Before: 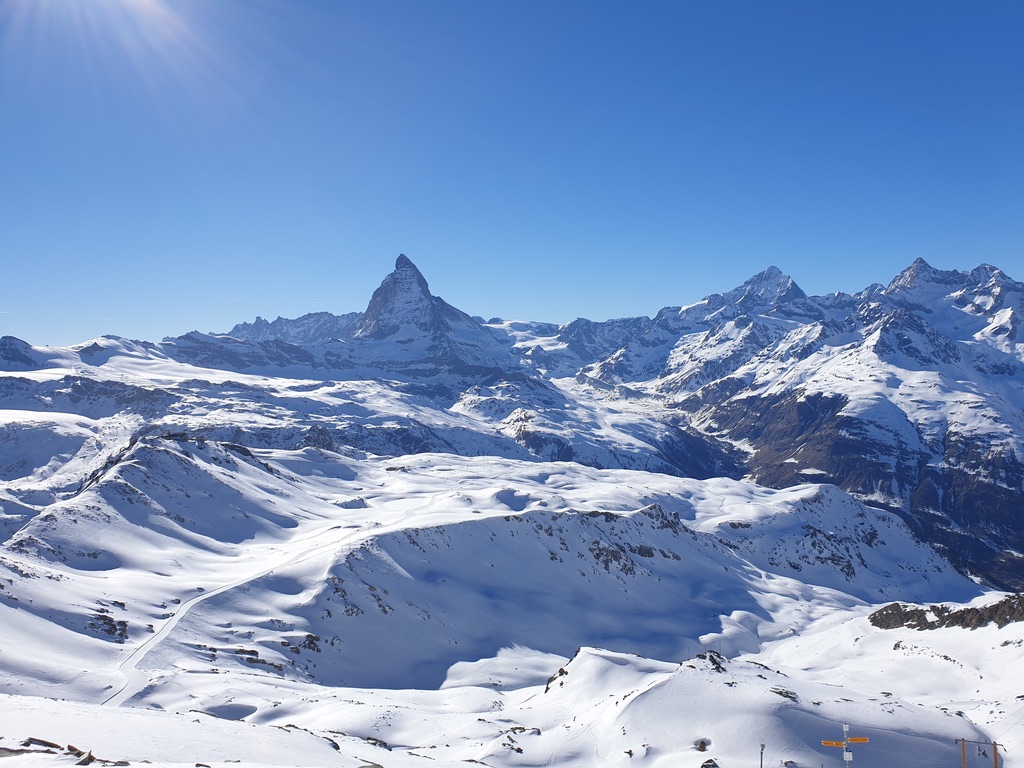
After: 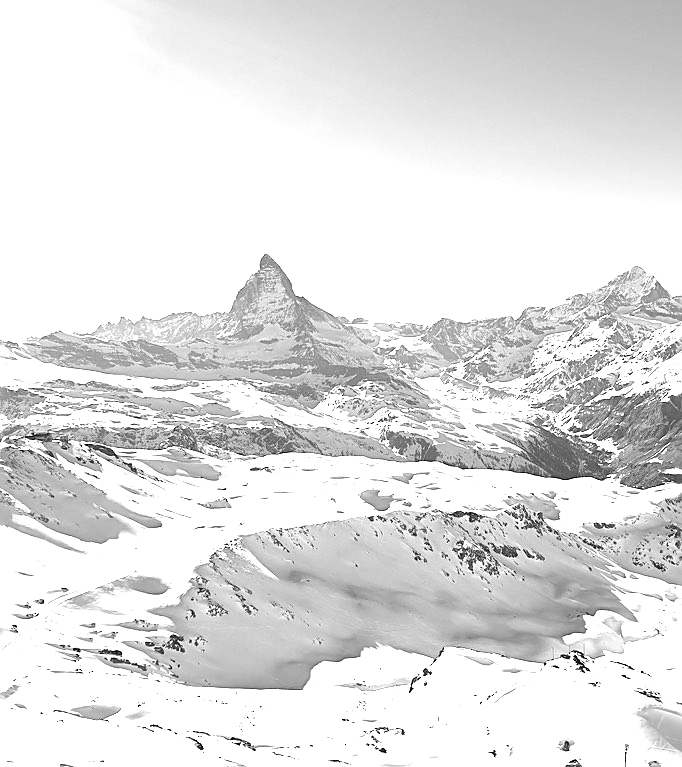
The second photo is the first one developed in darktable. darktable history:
exposure: black level correction 0.001, exposure 1.3 EV, compensate highlight preservation false
tone equalizer: -8 EV -0.75 EV, -7 EV -0.7 EV, -6 EV -0.6 EV, -5 EV -0.4 EV, -3 EV 0.4 EV, -2 EV 0.6 EV, -1 EV 0.7 EV, +0 EV 0.75 EV, edges refinement/feathering 500, mask exposure compensation -1.57 EV, preserve details no
monochrome: a 2.21, b -1.33, size 2.2
local contrast: mode bilateral grid, contrast 15, coarseness 36, detail 105%, midtone range 0.2
crop and rotate: left 13.342%, right 19.991%
sharpen: on, module defaults
